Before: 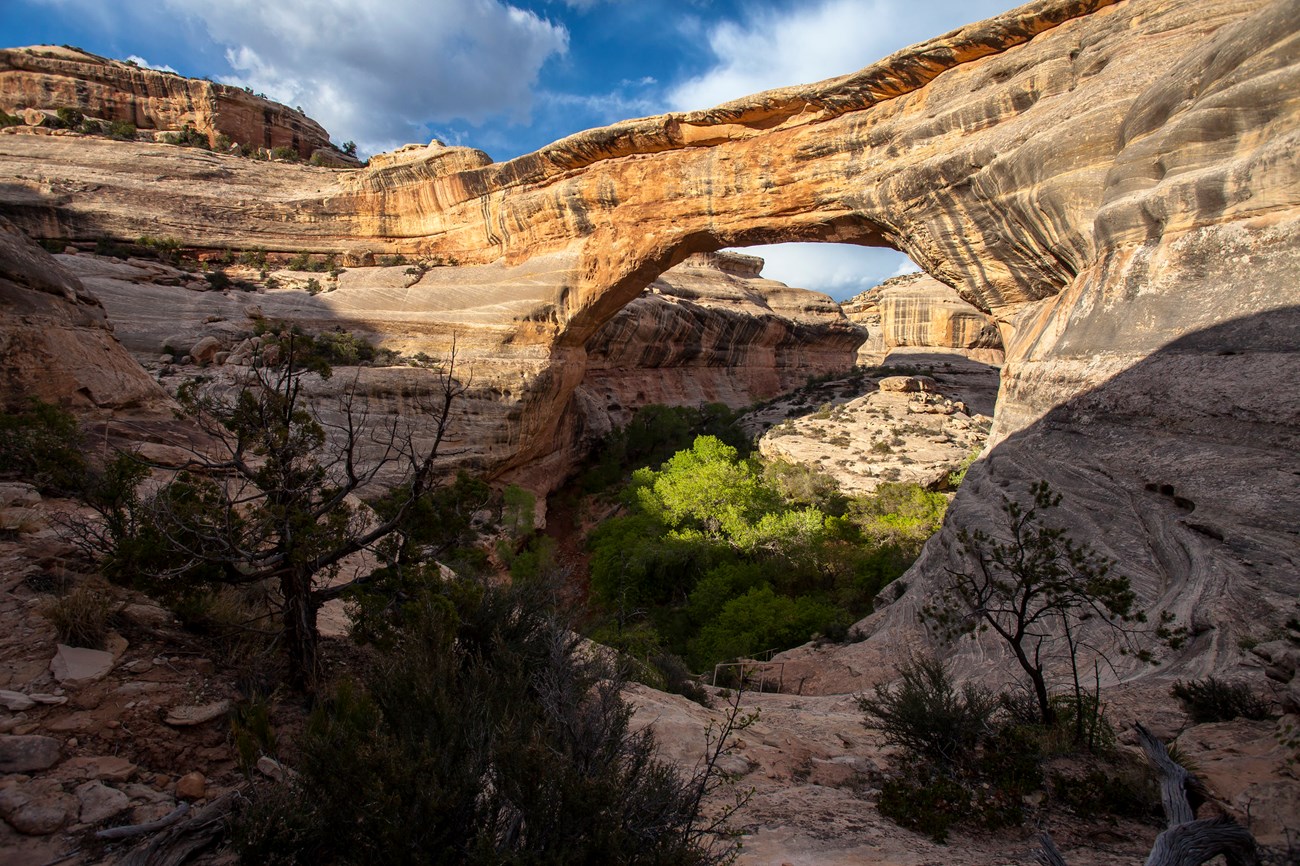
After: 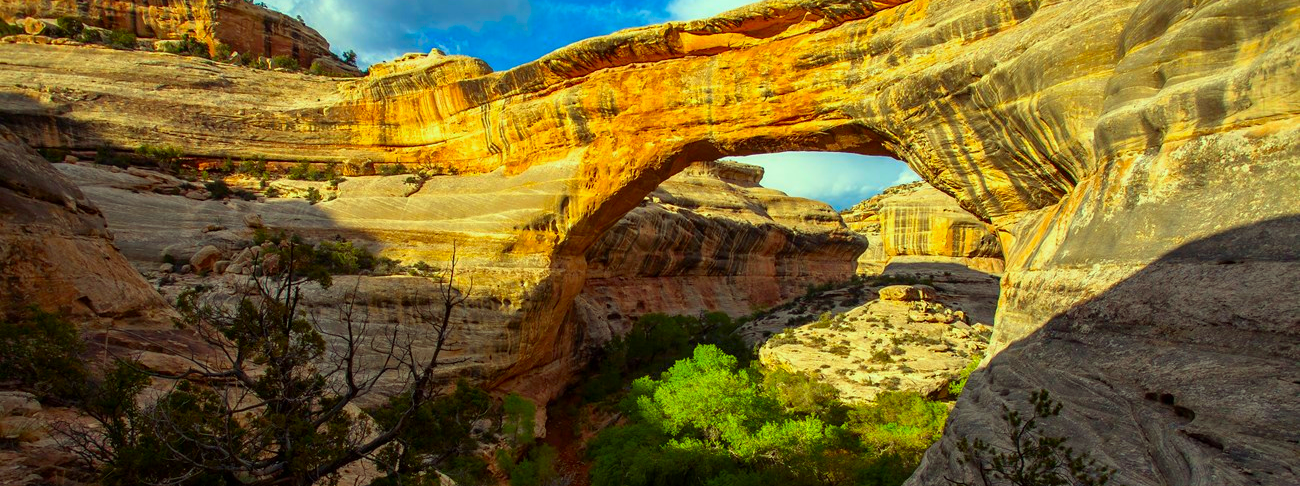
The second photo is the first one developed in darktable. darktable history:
color correction: highlights a* -10.77, highlights b* 9.8, saturation 1.72
crop and rotate: top 10.605%, bottom 33.274%
